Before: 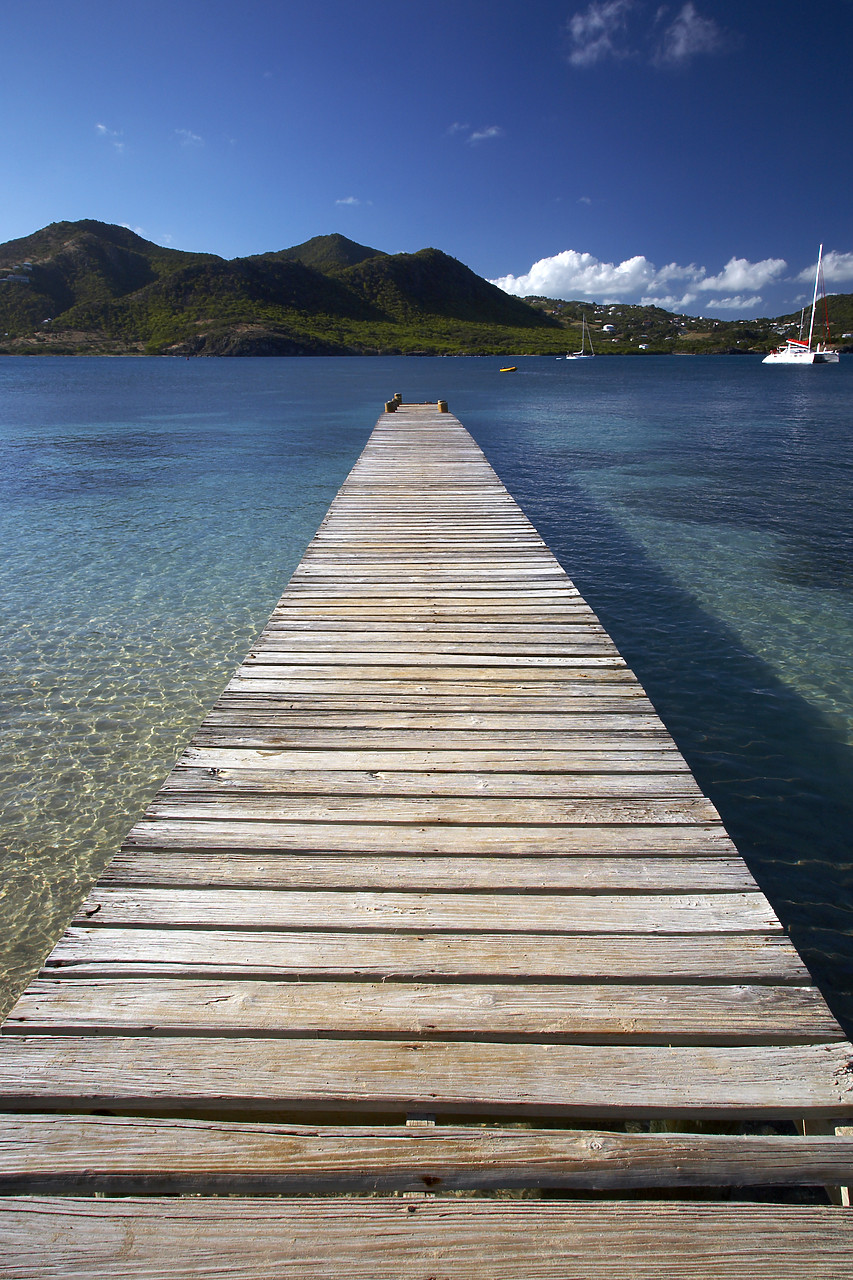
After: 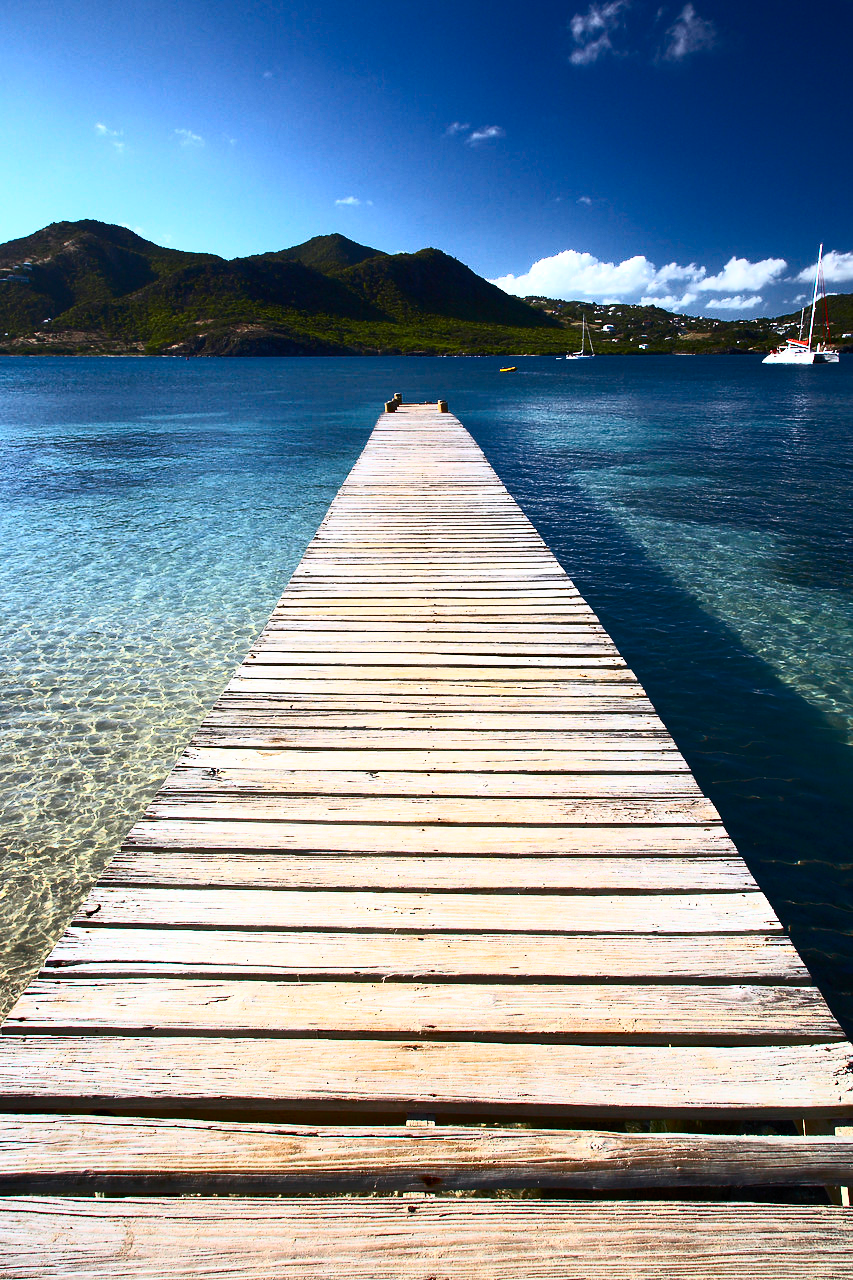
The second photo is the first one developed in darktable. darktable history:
contrast brightness saturation: contrast 0.624, brightness 0.322, saturation 0.136
